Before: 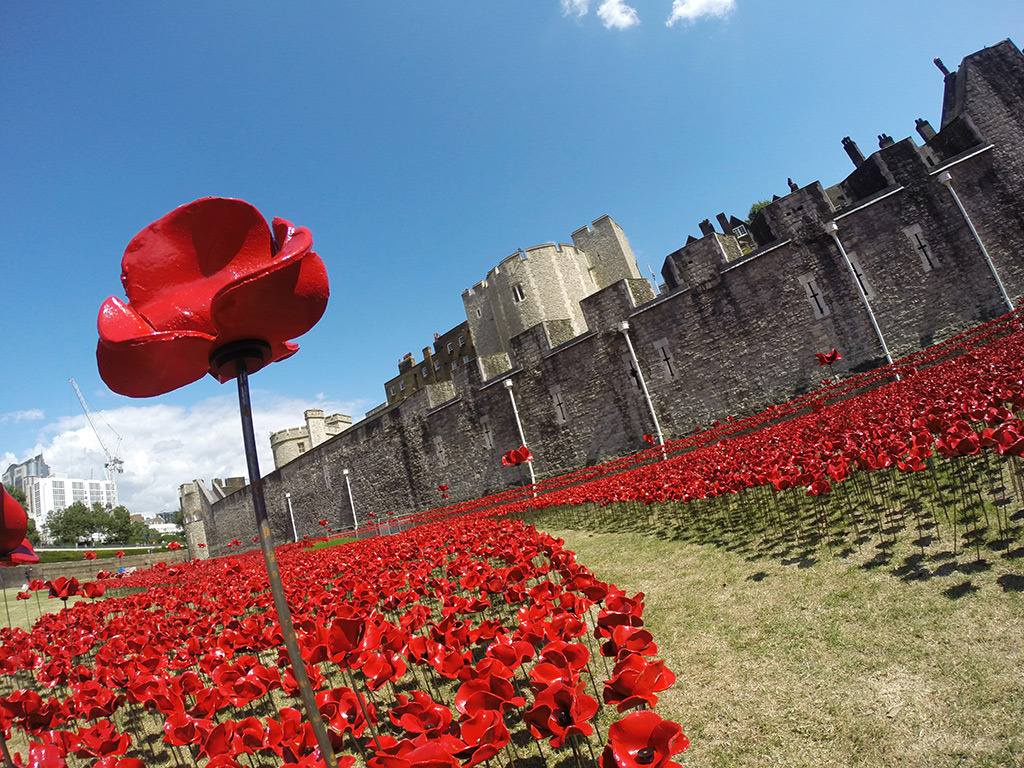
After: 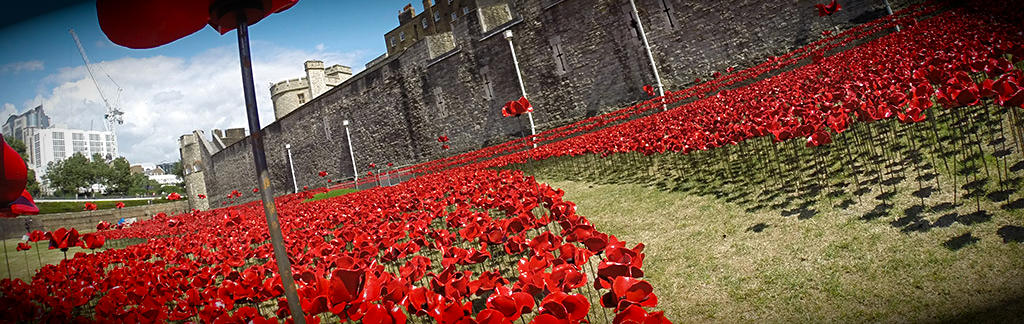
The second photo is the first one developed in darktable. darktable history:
sharpen: amount 0.202
vignetting: brightness -0.981, saturation 0.489, automatic ratio true
crop: top 45.547%, bottom 12.23%
